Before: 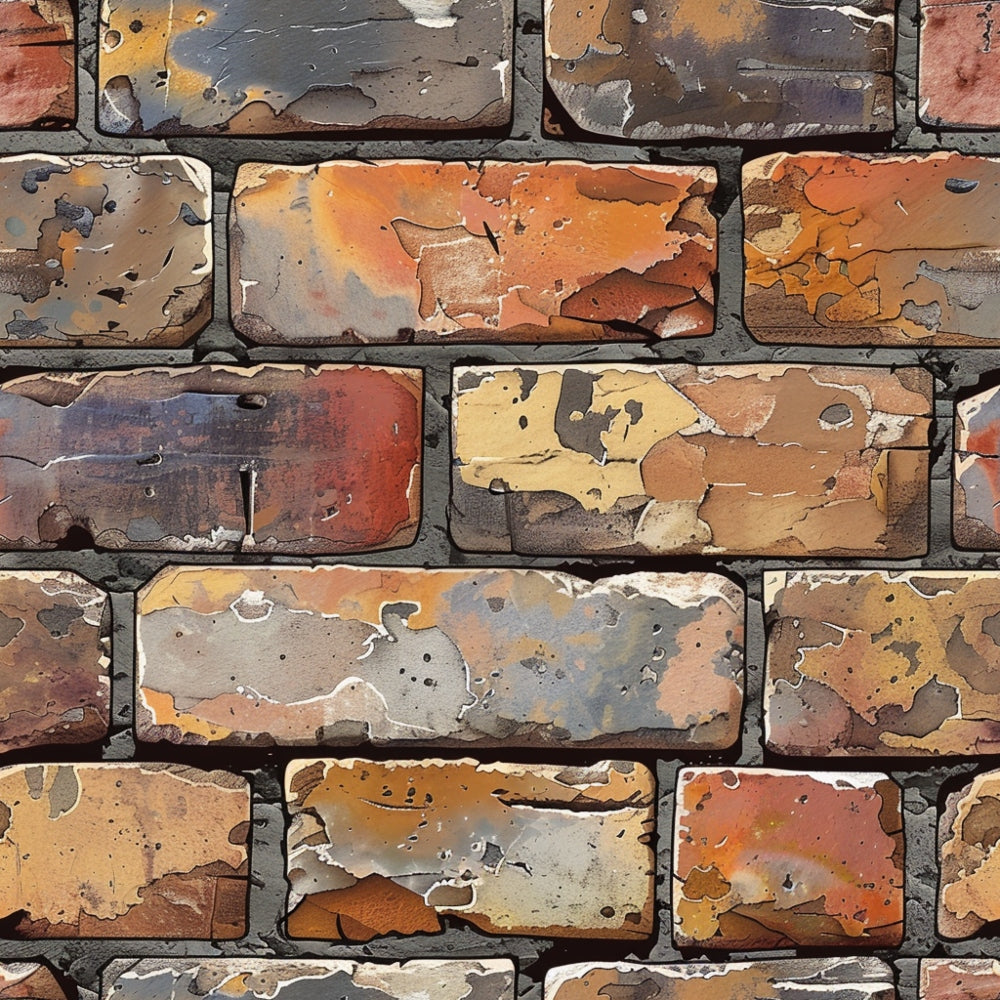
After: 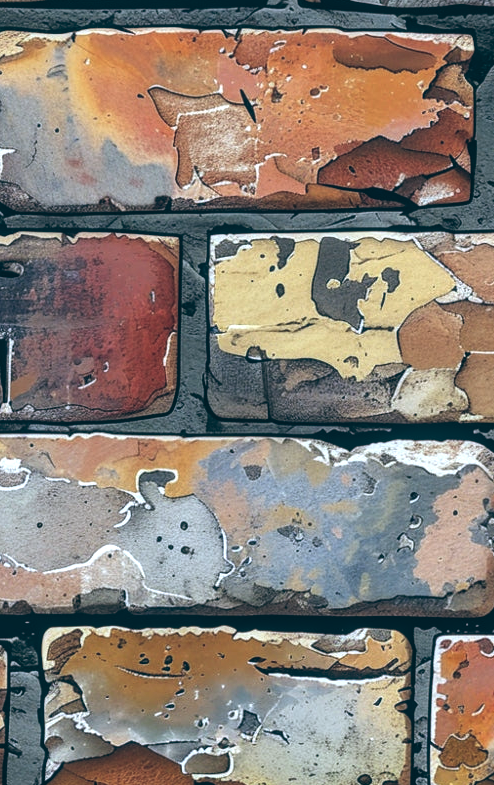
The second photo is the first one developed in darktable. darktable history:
local contrast: on, module defaults
crop and rotate: angle 0.02°, left 24.353%, top 13.219%, right 26.156%, bottom 8.224%
white balance: red 0.924, blue 1.095
color balance: lift [1.016, 0.983, 1, 1.017], gamma [0.958, 1, 1, 1], gain [0.981, 1.007, 0.993, 1.002], input saturation 118.26%, contrast 13.43%, contrast fulcrum 21.62%, output saturation 82.76%
